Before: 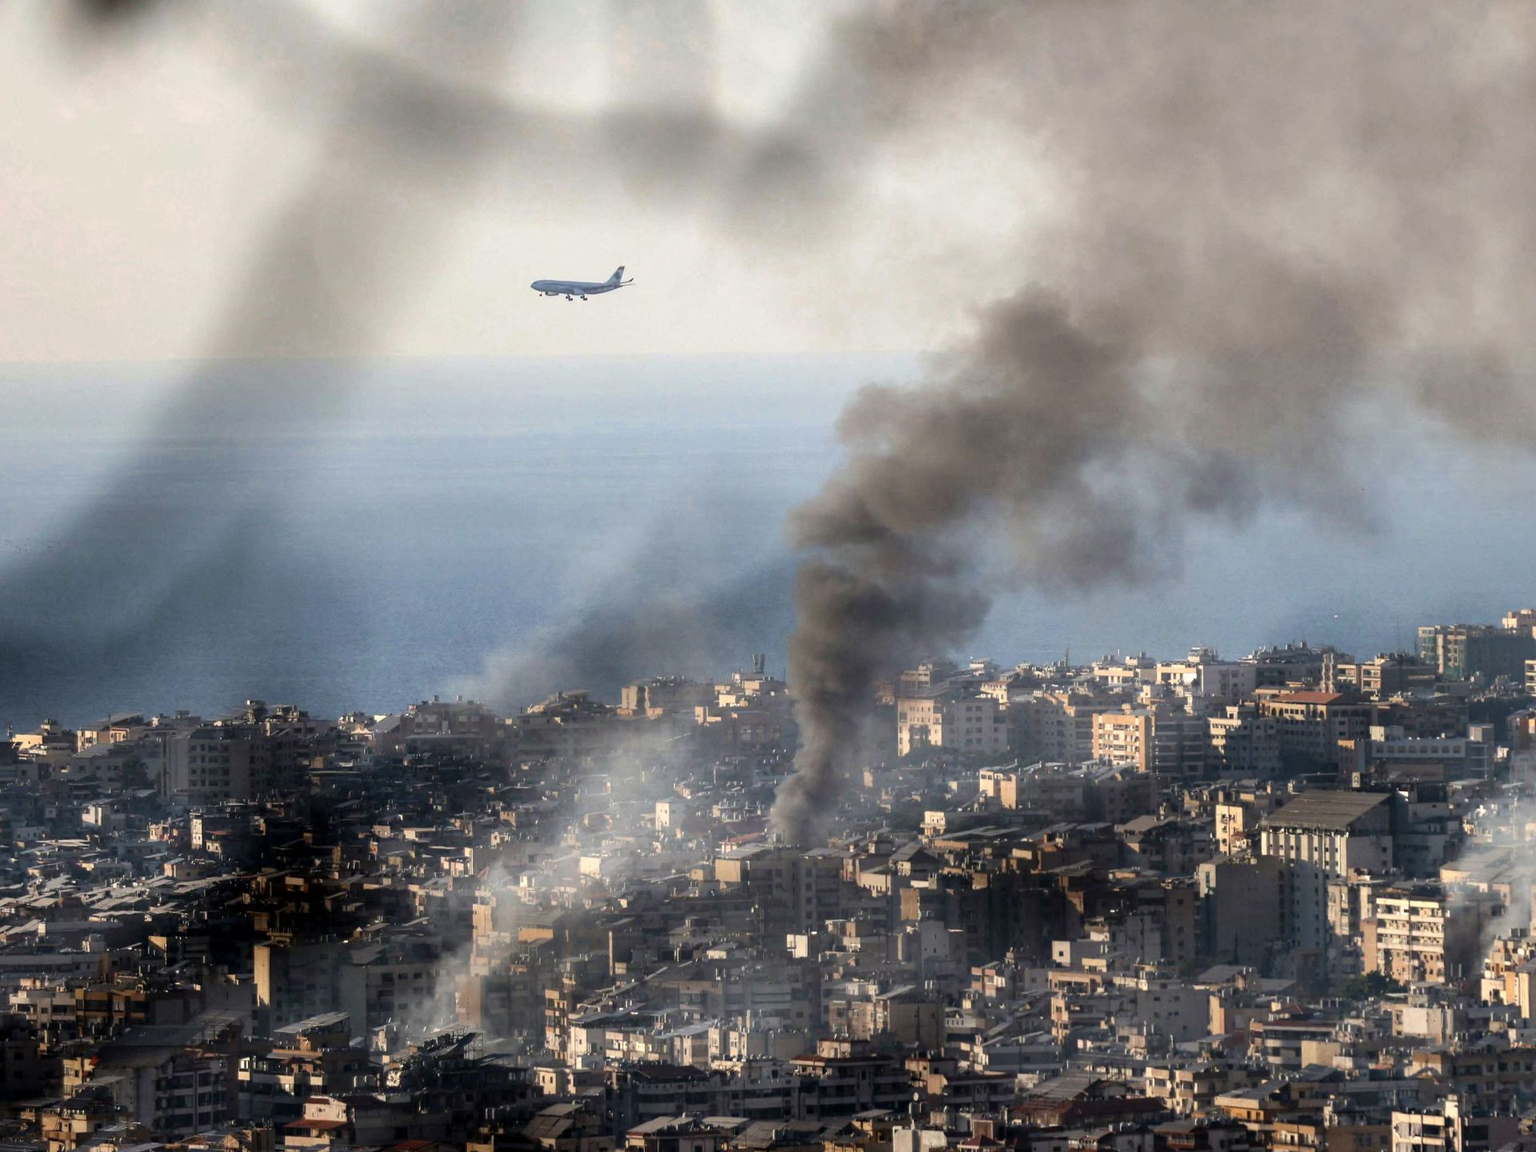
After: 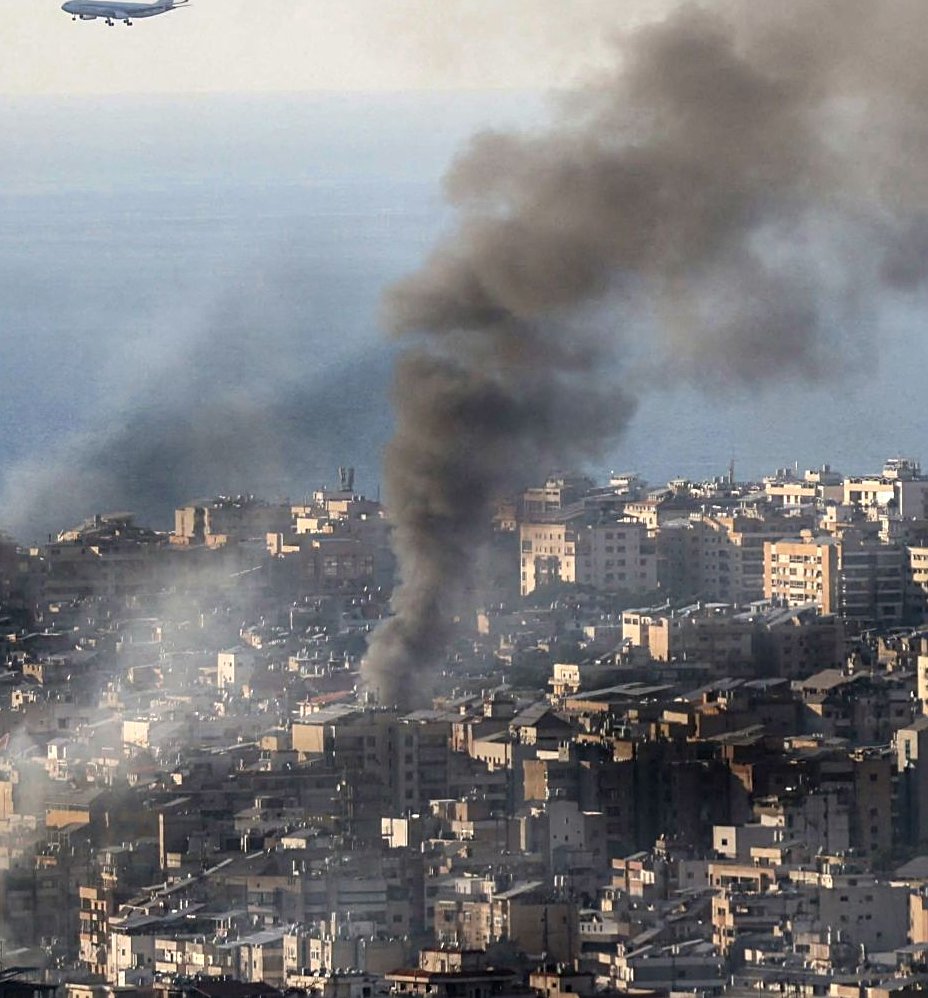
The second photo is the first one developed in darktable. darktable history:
sharpen: on, module defaults
crop: left 31.395%, top 24.314%, right 20.247%, bottom 6.32%
